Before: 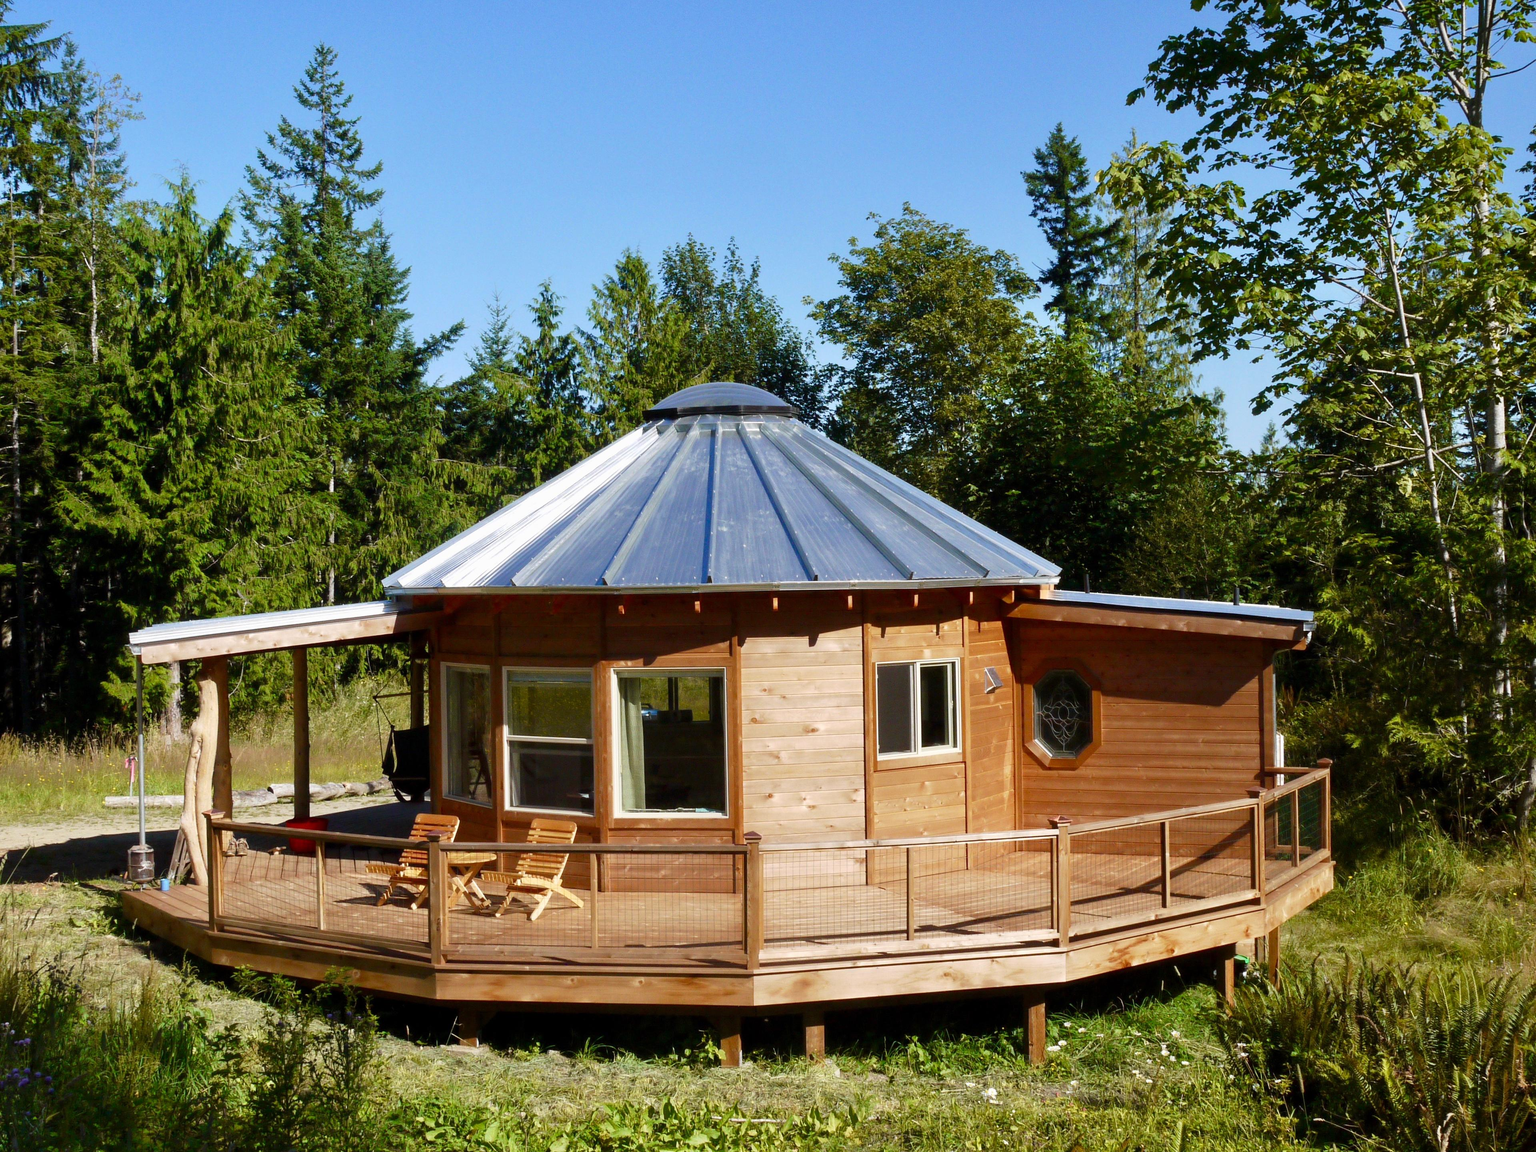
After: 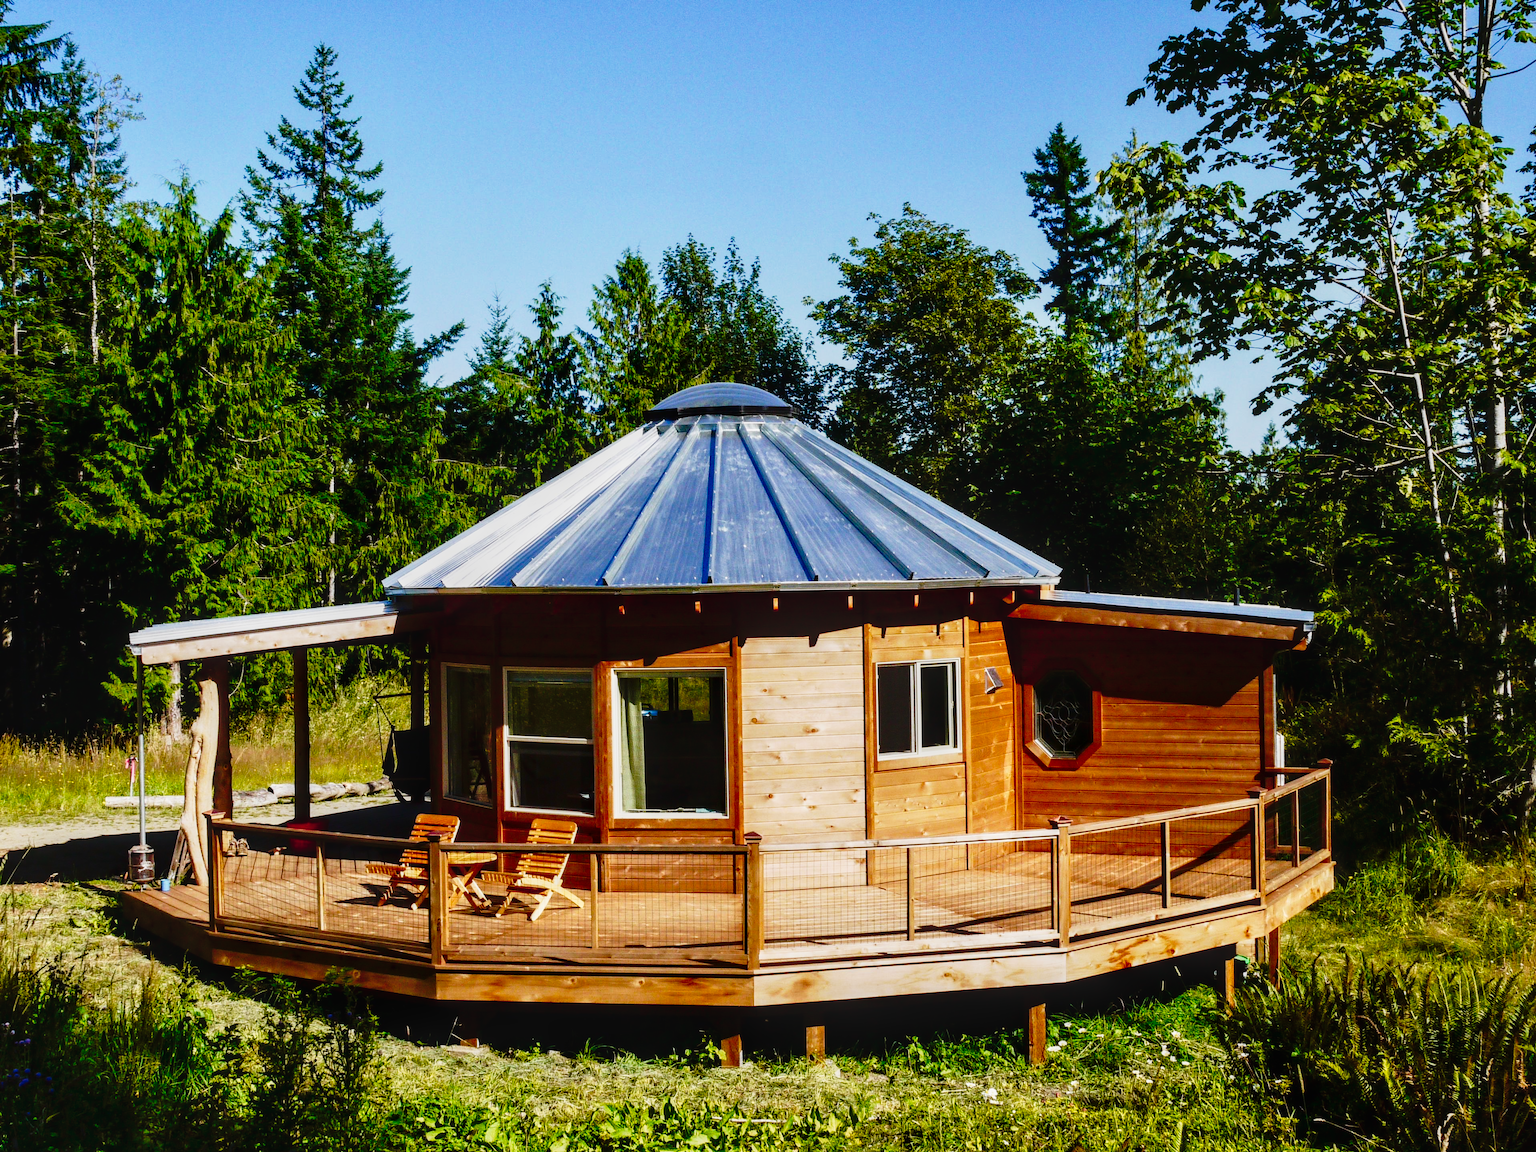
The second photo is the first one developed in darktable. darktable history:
contrast brightness saturation: contrast 0.121, brightness -0.118, saturation 0.205
tone curve: curves: ch0 [(0, 0.014) (0.17, 0.099) (0.398, 0.423) (0.728, 0.808) (0.877, 0.91) (0.99, 0.955)]; ch1 [(0, 0) (0.377, 0.325) (0.493, 0.491) (0.505, 0.504) (0.515, 0.515) (0.554, 0.575) (0.623, 0.643) (0.701, 0.718) (1, 1)]; ch2 [(0, 0) (0.423, 0.453) (0.481, 0.485) (0.501, 0.501) (0.531, 0.527) (0.586, 0.597) (0.663, 0.706) (0.717, 0.753) (1, 0.991)], preserve colors none
local contrast: on, module defaults
